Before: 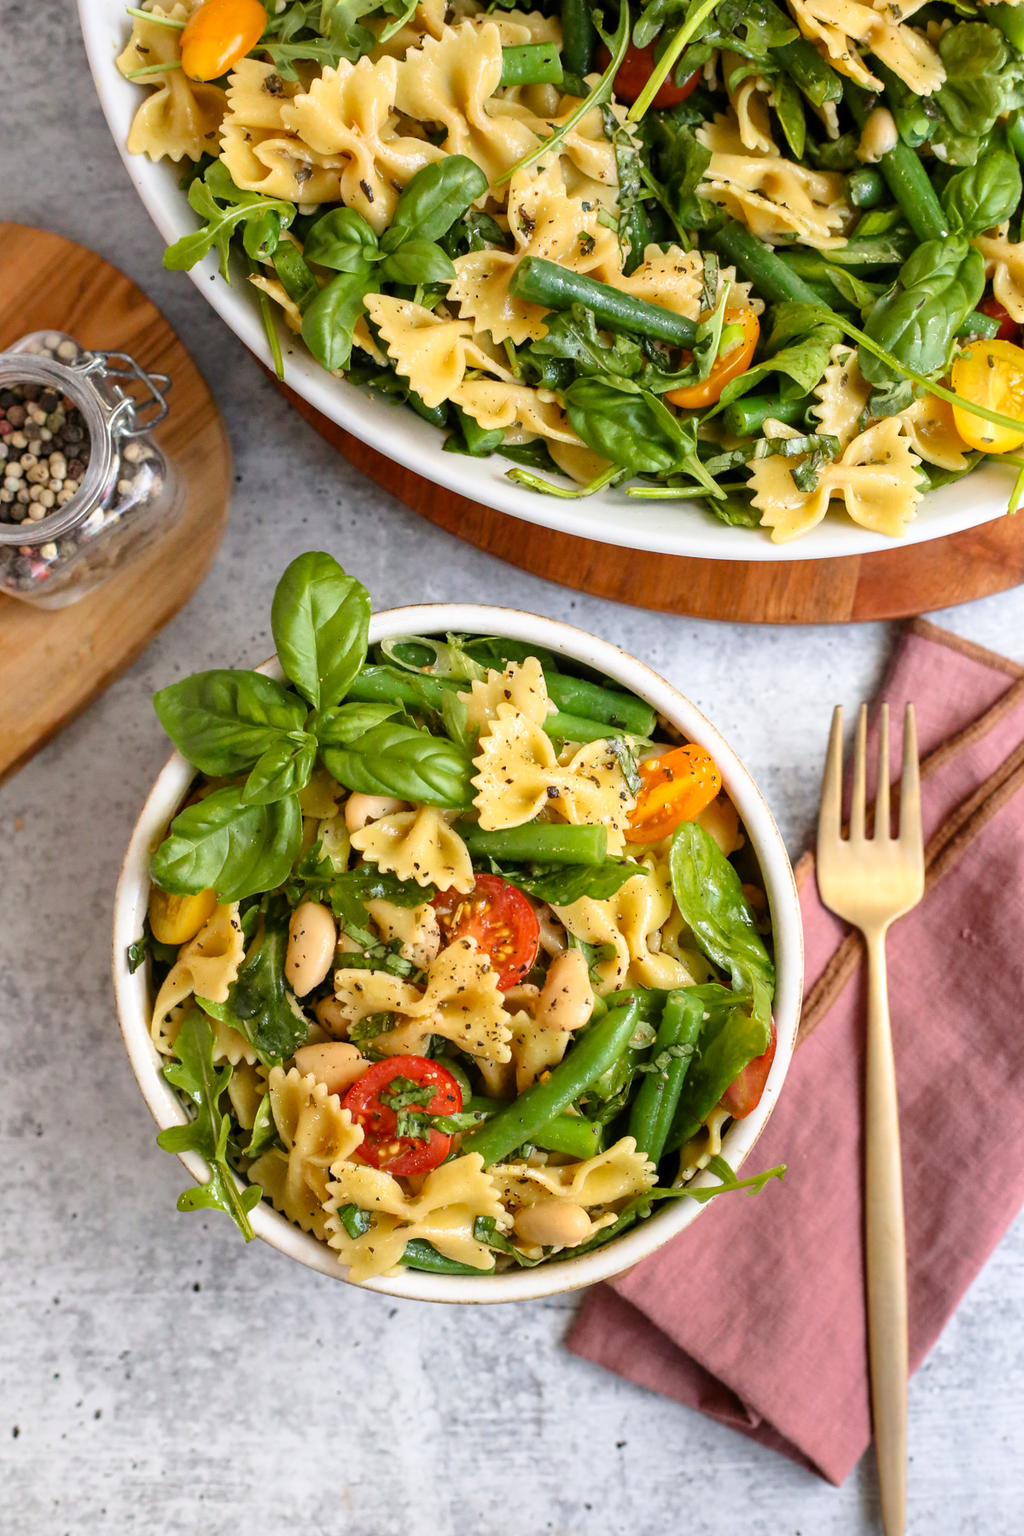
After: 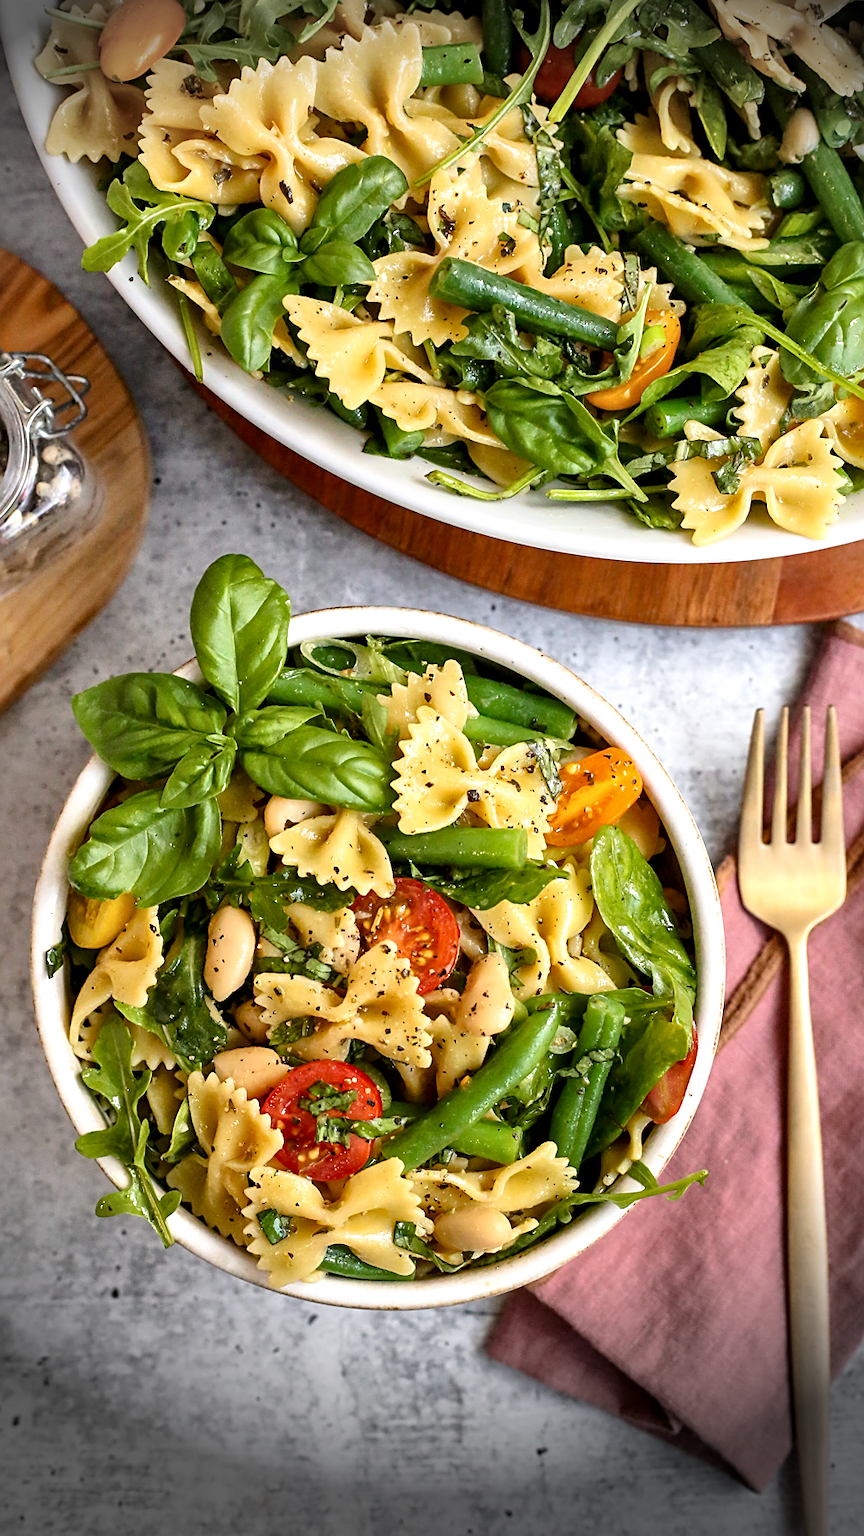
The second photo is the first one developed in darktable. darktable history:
sharpen: on, module defaults
local contrast: mode bilateral grid, contrast 25, coarseness 60, detail 151%, midtone range 0.2
crop: left 8.026%, right 7.374%
vignetting: fall-off start 76.42%, fall-off radius 27.36%, brightness -0.872, center (0.037, -0.09), width/height ratio 0.971
